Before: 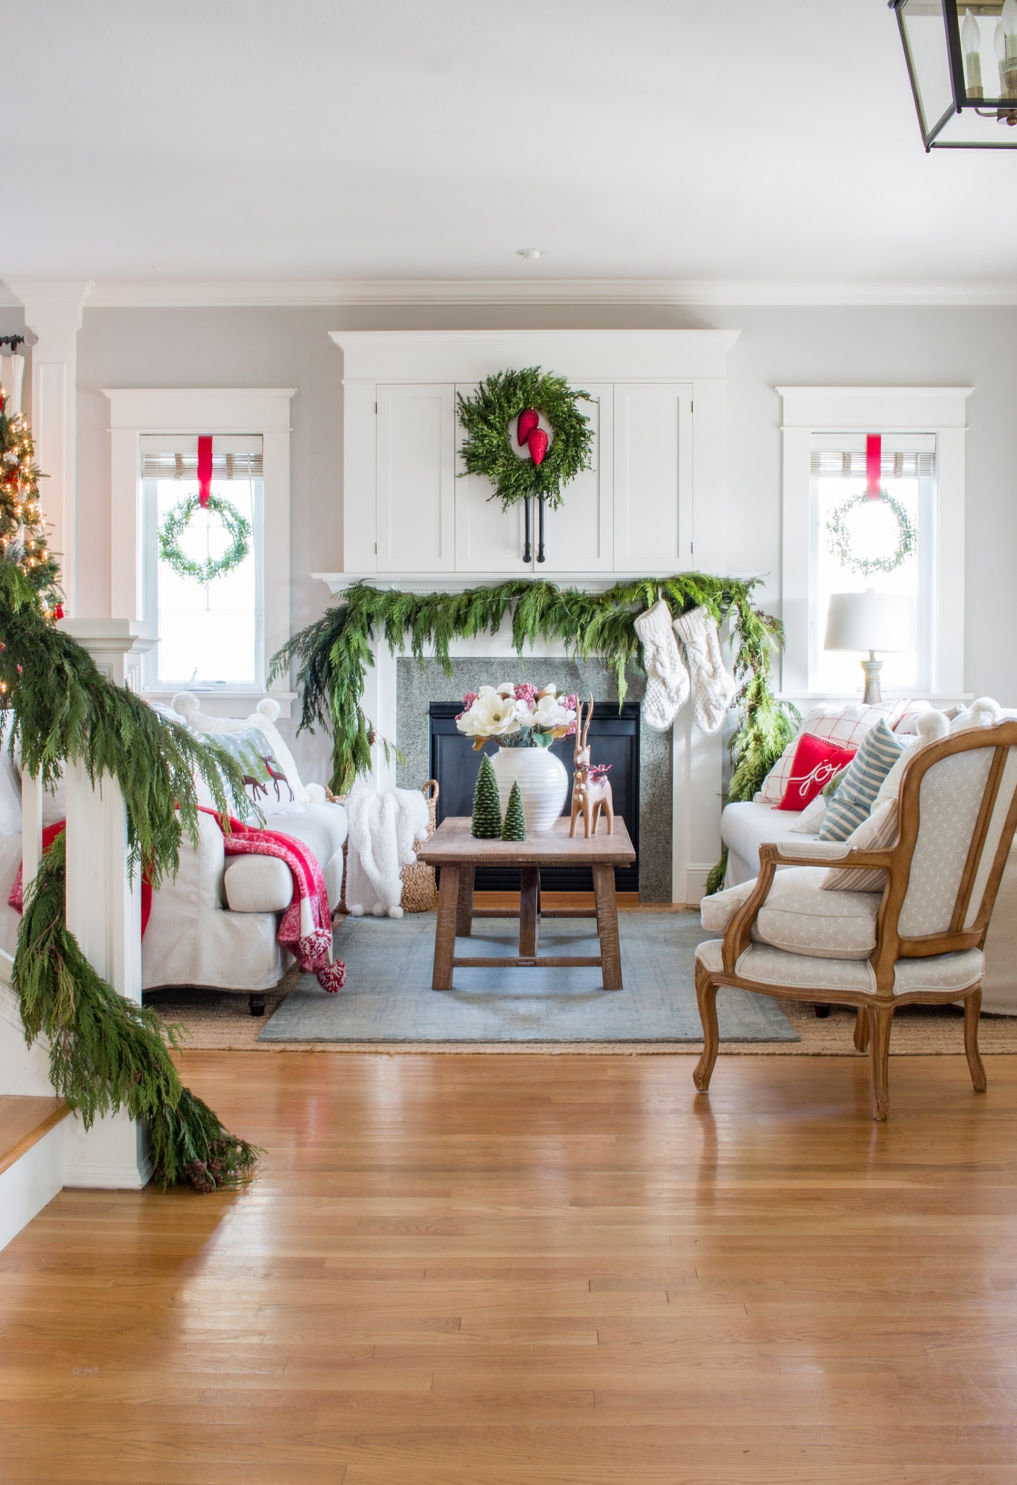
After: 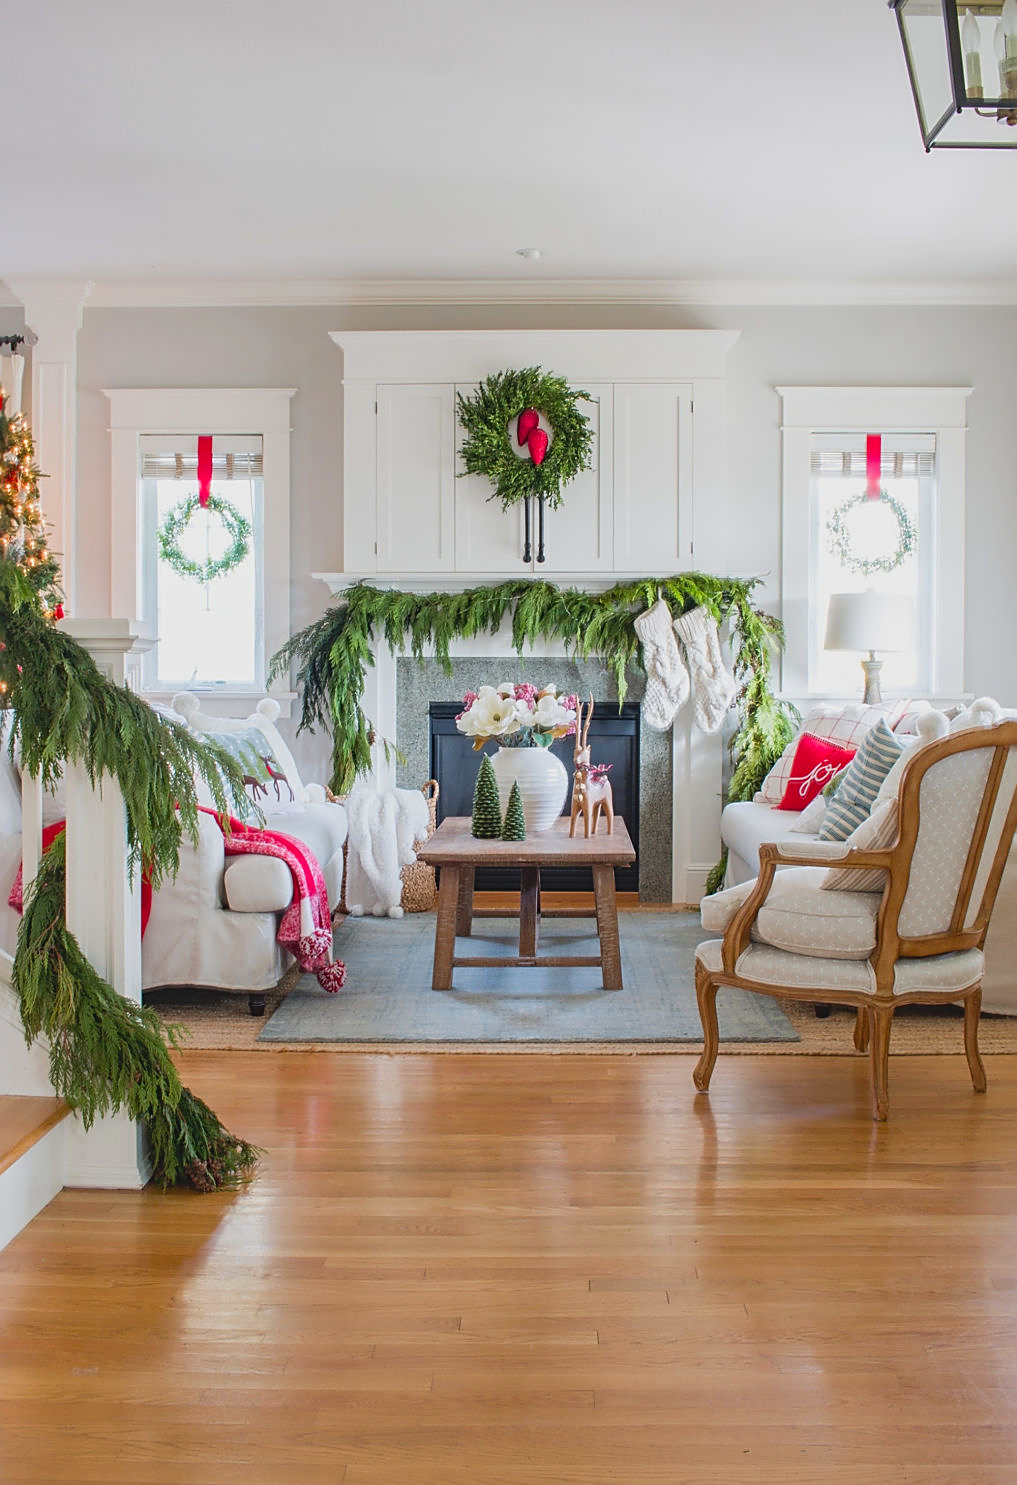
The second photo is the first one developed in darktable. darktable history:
sharpen: on, module defaults
lowpass: radius 0.1, contrast 0.85, saturation 1.1, unbound 0
